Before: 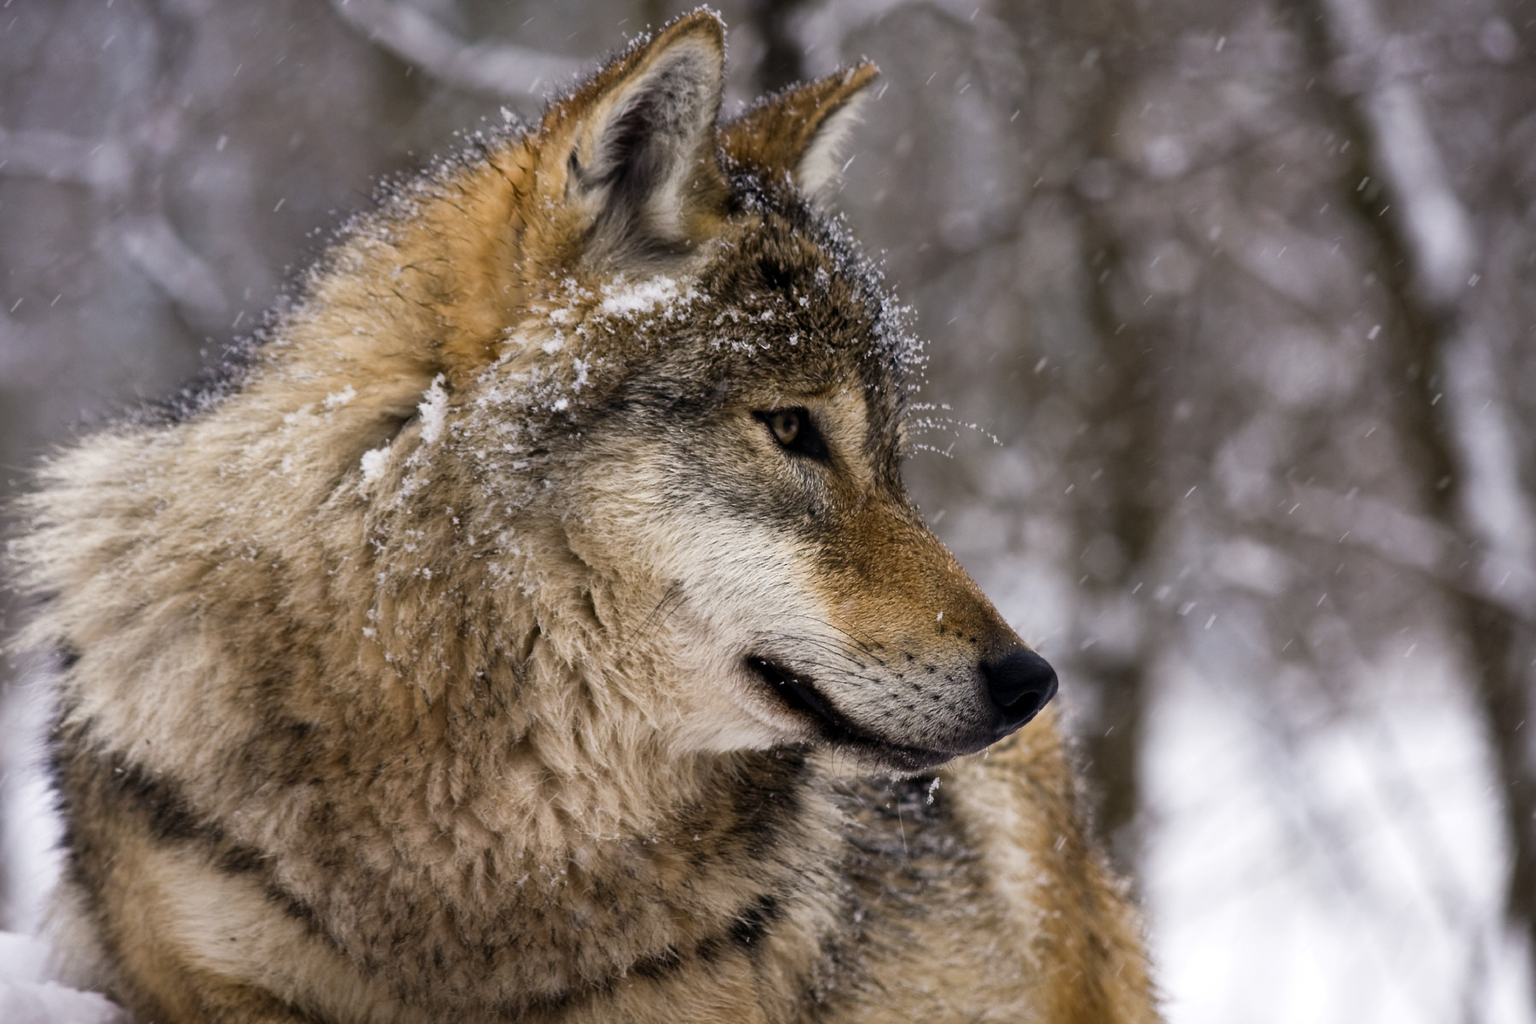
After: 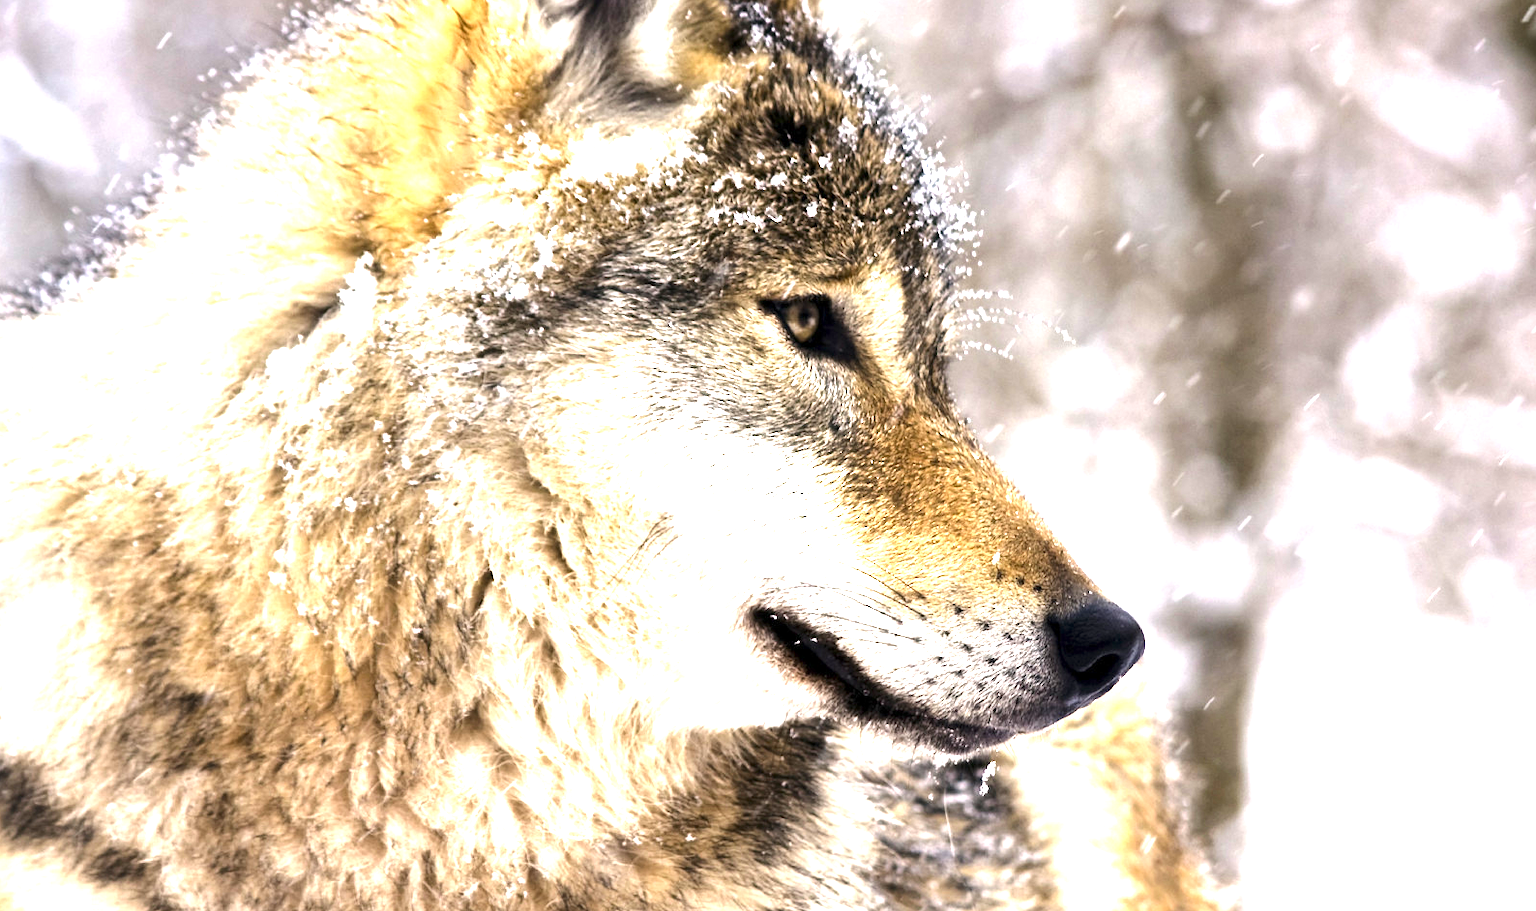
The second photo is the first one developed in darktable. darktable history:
crop: left 9.712%, top 16.928%, right 10.845%, bottom 12.332%
exposure: exposure 2 EV, compensate highlight preservation false
white balance: red 1, blue 1
tone equalizer: -8 EV -0.417 EV, -7 EV -0.389 EV, -6 EV -0.333 EV, -5 EV -0.222 EV, -3 EV 0.222 EV, -2 EV 0.333 EV, -1 EV 0.389 EV, +0 EV 0.417 EV, edges refinement/feathering 500, mask exposure compensation -1.57 EV, preserve details no
